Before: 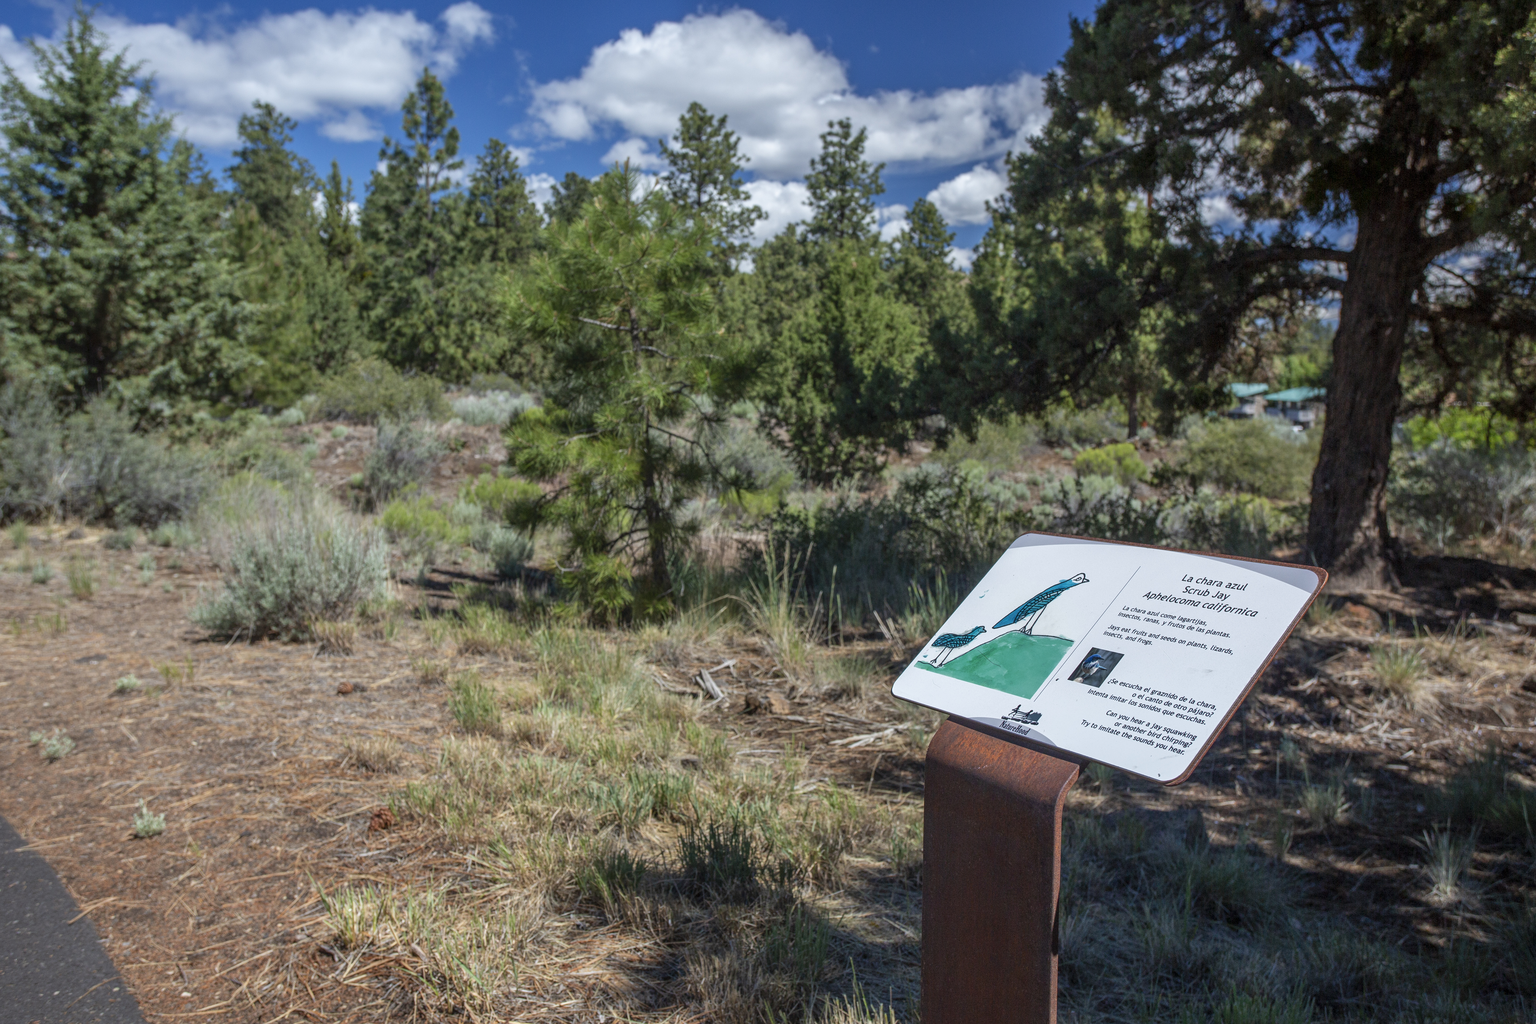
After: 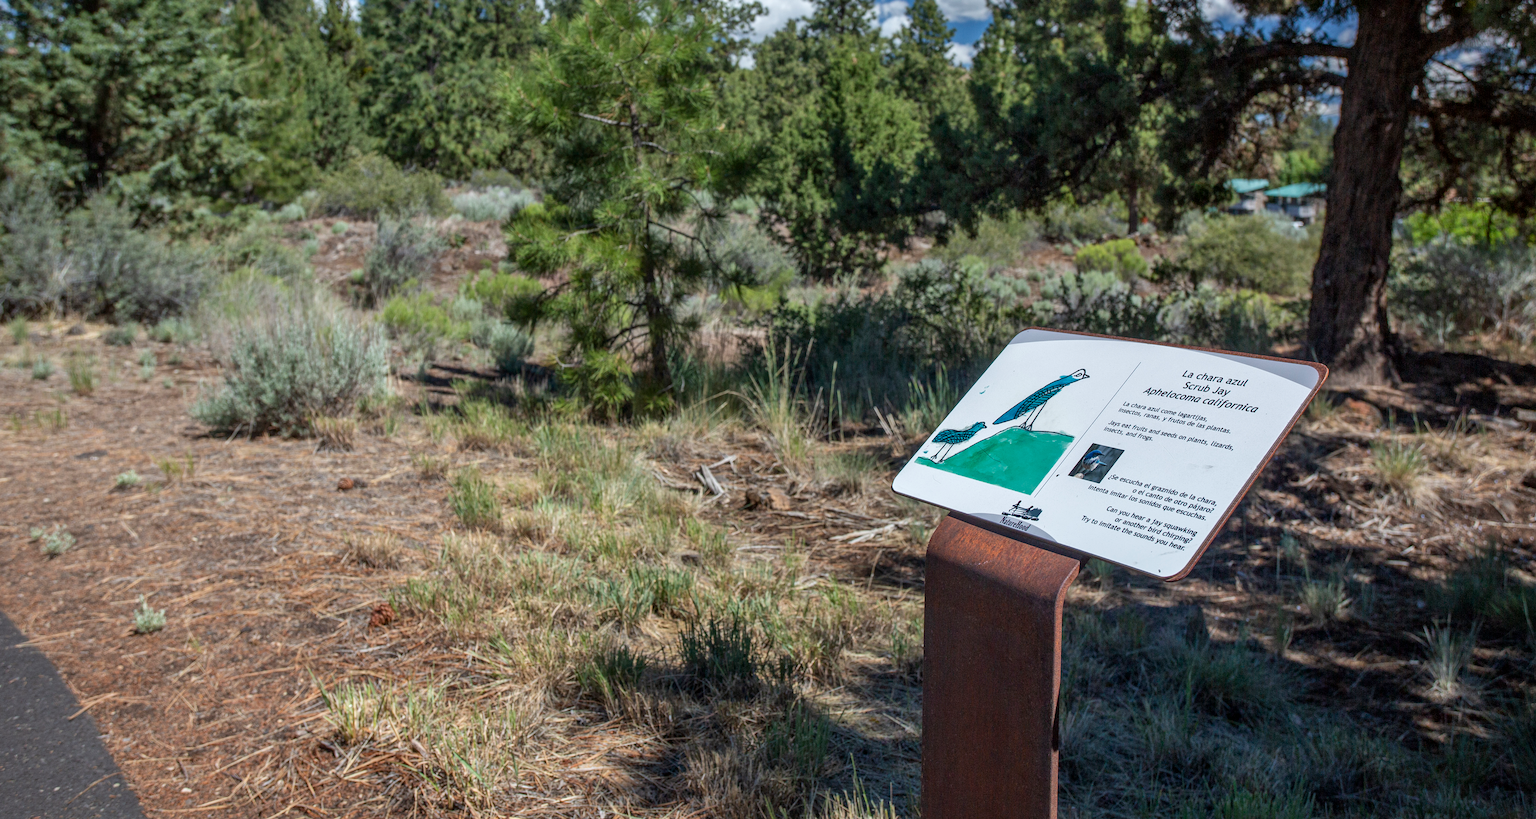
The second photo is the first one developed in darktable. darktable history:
crop and rotate: top 19.998%
local contrast: mode bilateral grid, contrast 20, coarseness 50, detail 120%, midtone range 0.2
